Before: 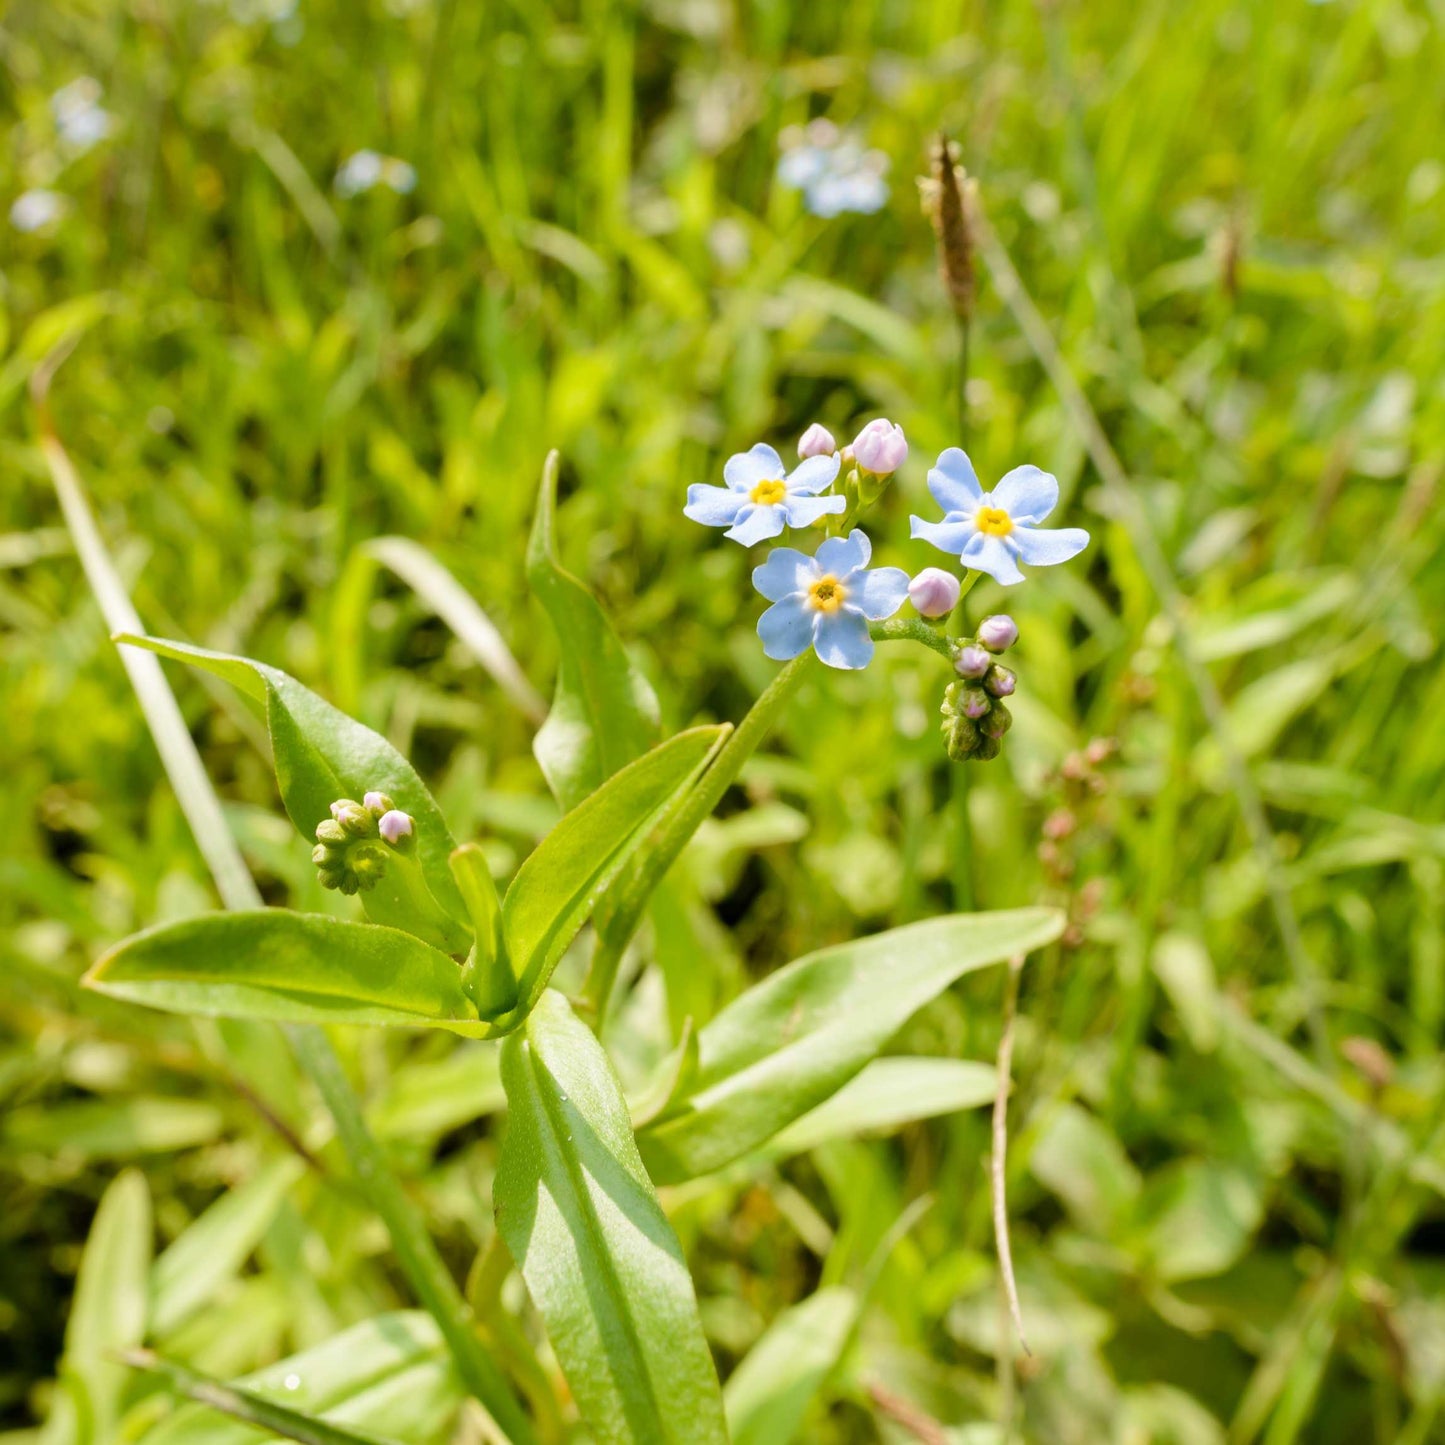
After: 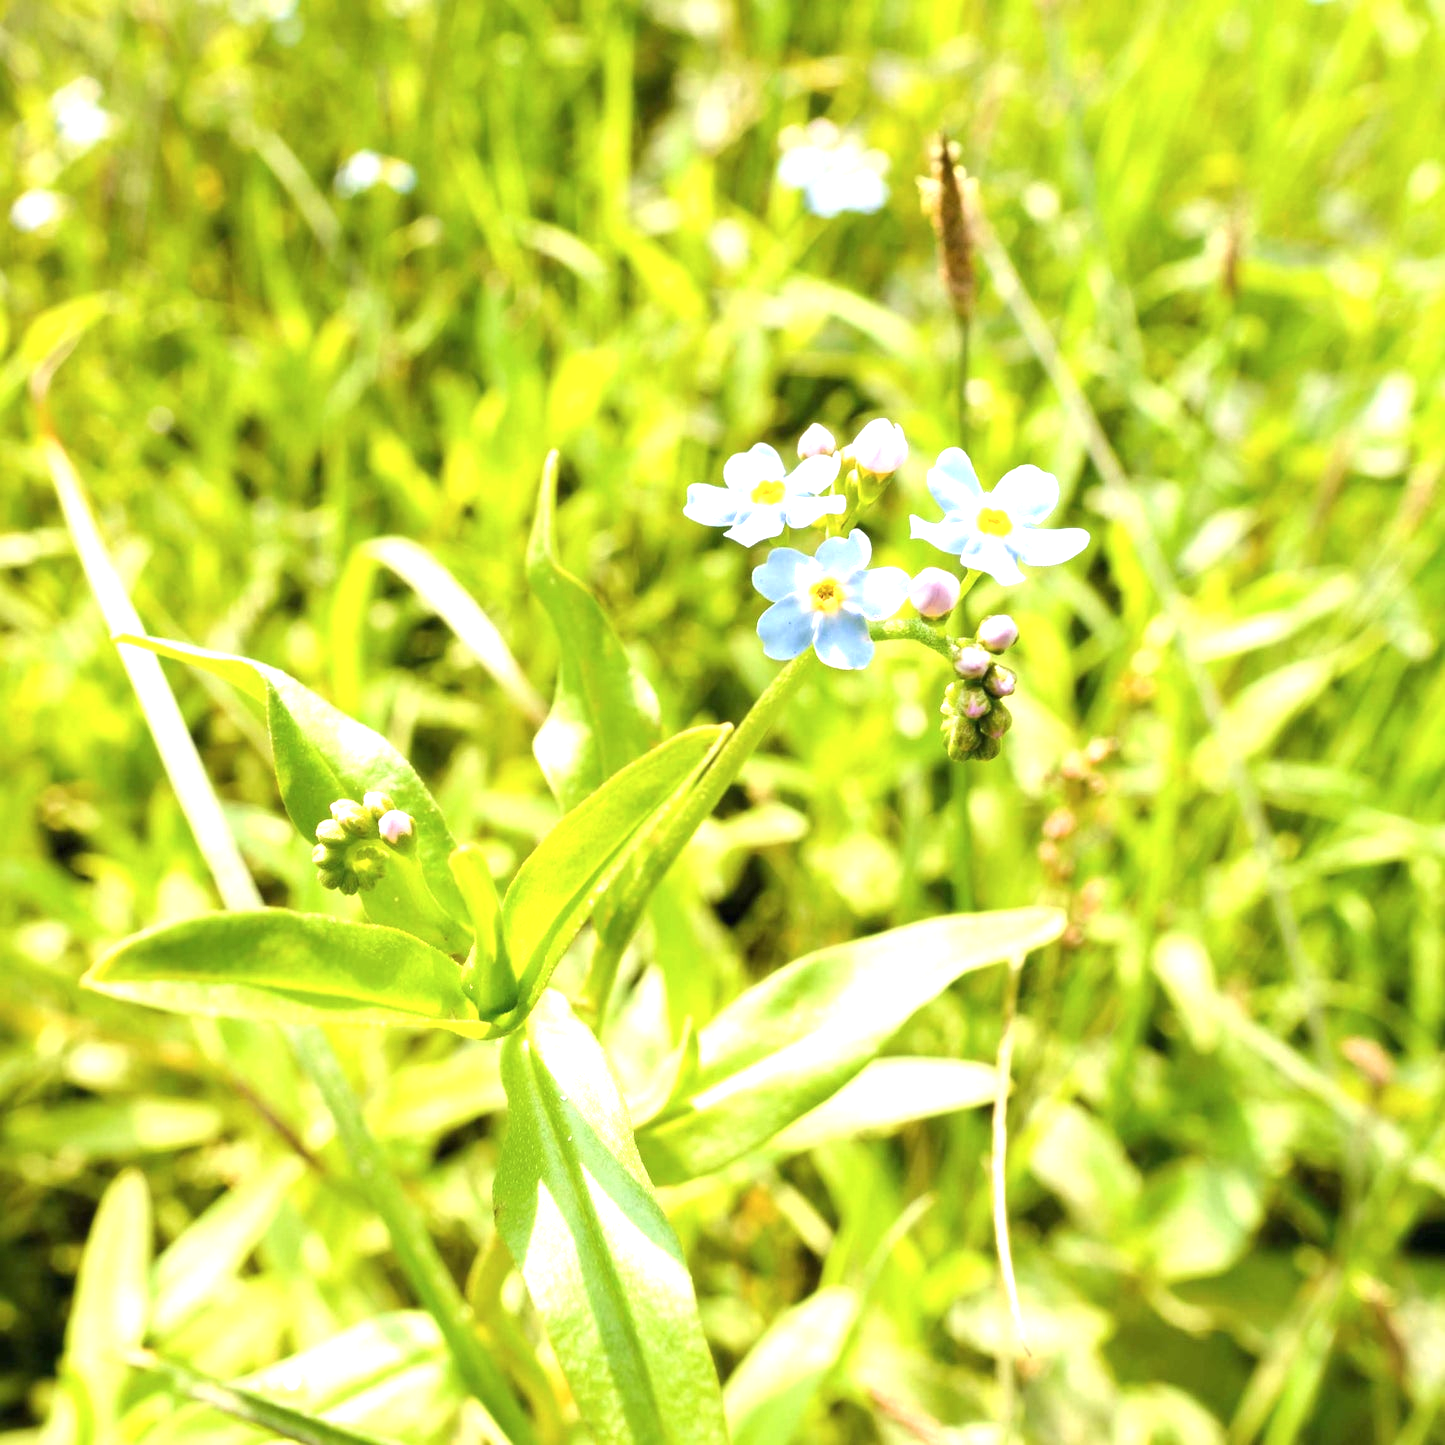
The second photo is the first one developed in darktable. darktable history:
exposure: black level correction 0, exposure 1.103 EV, compensate highlight preservation false
contrast brightness saturation: saturation -0.047
